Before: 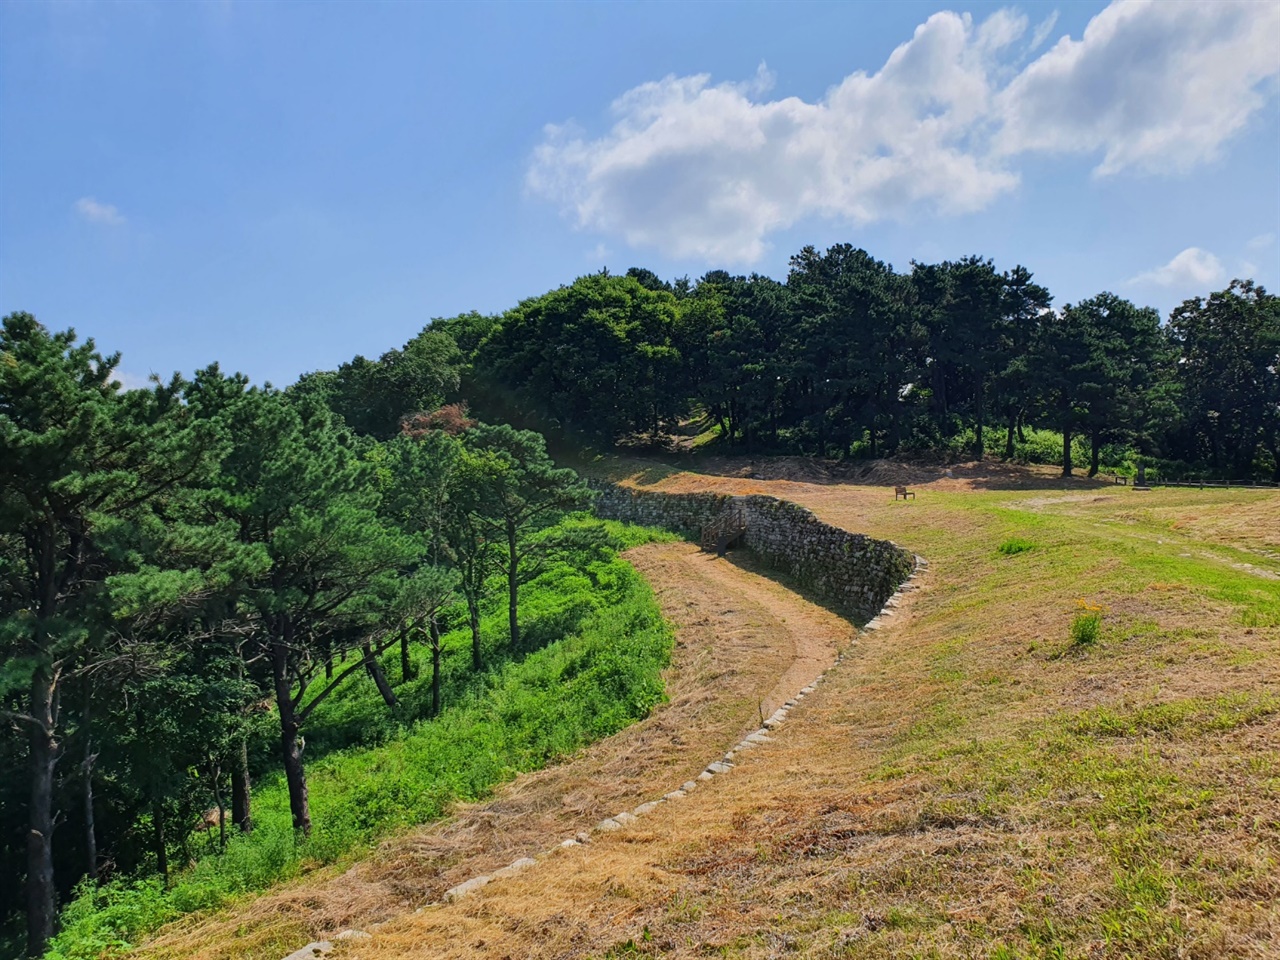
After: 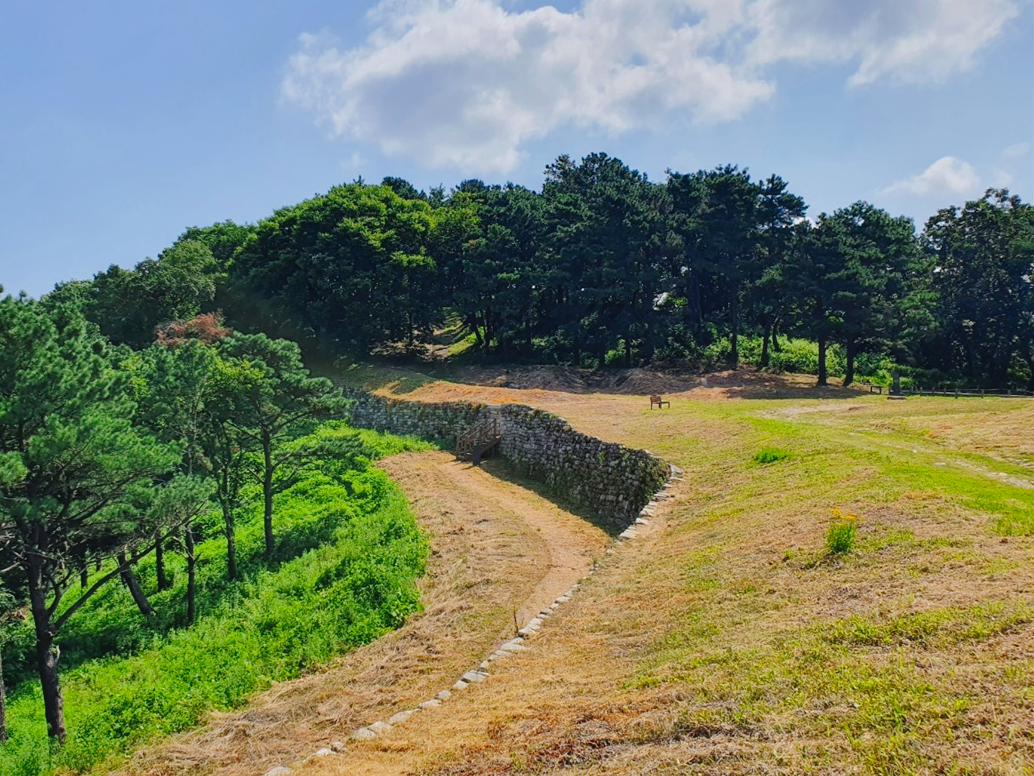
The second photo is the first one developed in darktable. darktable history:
shadows and highlights: on, module defaults
crop: left 19.159%, top 9.58%, bottom 9.58%
tone curve: curves: ch0 [(0, 0) (0.003, 0.015) (0.011, 0.019) (0.025, 0.026) (0.044, 0.041) (0.069, 0.057) (0.1, 0.085) (0.136, 0.116) (0.177, 0.158) (0.224, 0.215) (0.277, 0.286) (0.335, 0.367) (0.399, 0.452) (0.468, 0.534) (0.543, 0.612) (0.623, 0.698) (0.709, 0.775) (0.801, 0.858) (0.898, 0.928) (1, 1)], preserve colors none
